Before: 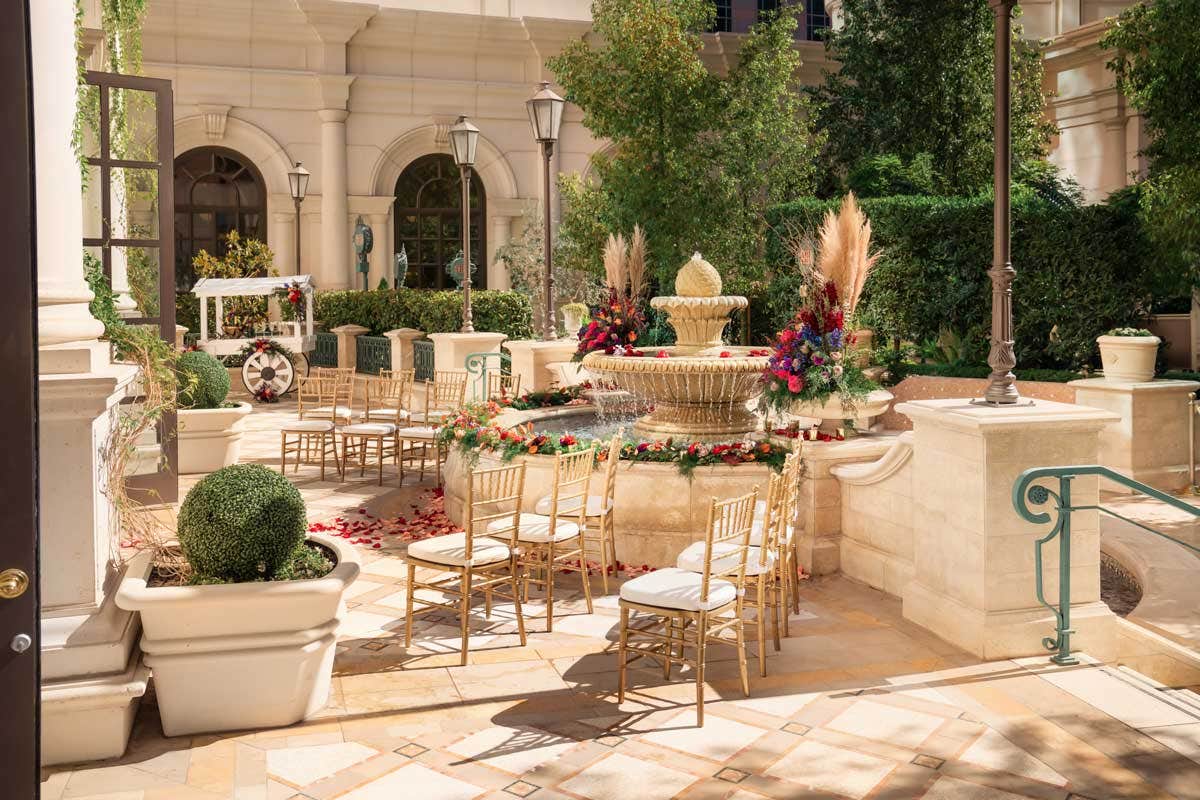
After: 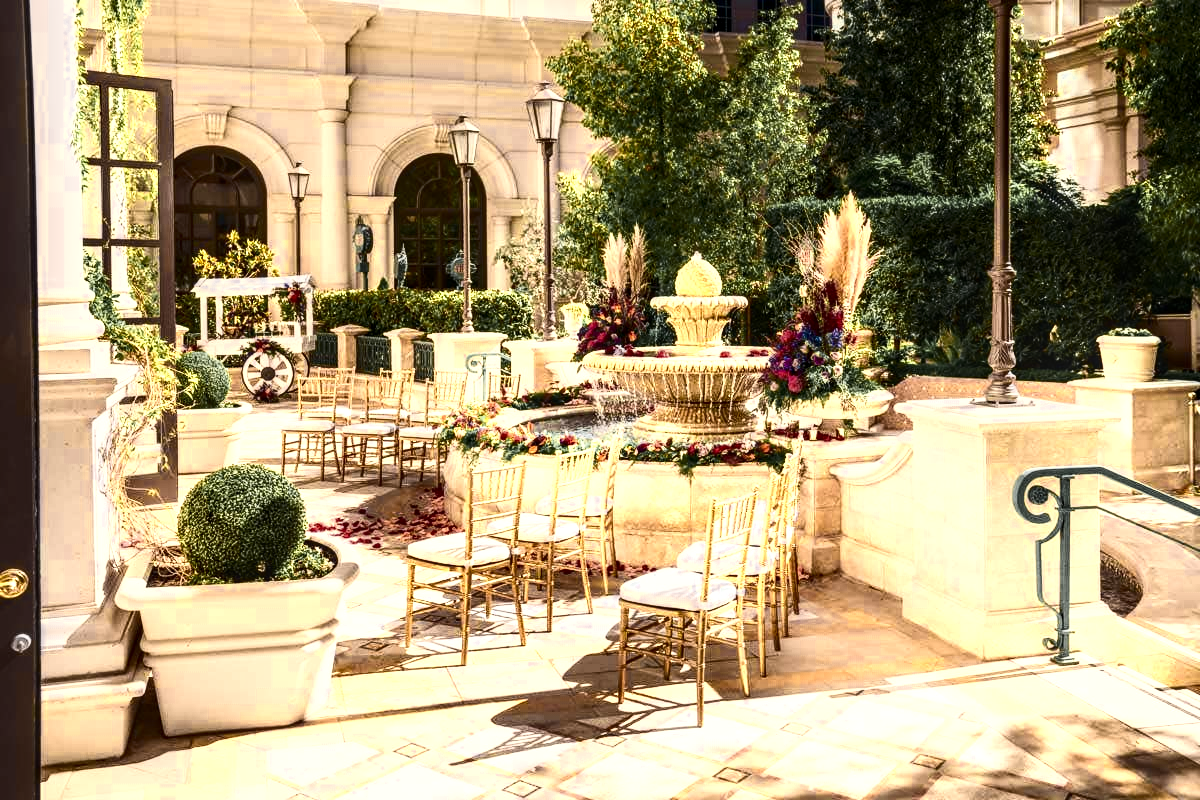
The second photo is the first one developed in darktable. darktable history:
color zones: curves: ch0 [(0.004, 0.306) (0.107, 0.448) (0.252, 0.656) (0.41, 0.398) (0.595, 0.515) (0.768, 0.628)]; ch1 [(0.07, 0.323) (0.151, 0.452) (0.252, 0.608) (0.346, 0.221) (0.463, 0.189) (0.61, 0.368) (0.735, 0.395) (0.921, 0.412)]; ch2 [(0, 0.476) (0.132, 0.512) (0.243, 0.512) (0.397, 0.48) (0.522, 0.376) (0.634, 0.536) (0.761, 0.46)]
local contrast: detail 130%
contrast brightness saturation: contrast 0.412, brightness 0.047, saturation 0.261
